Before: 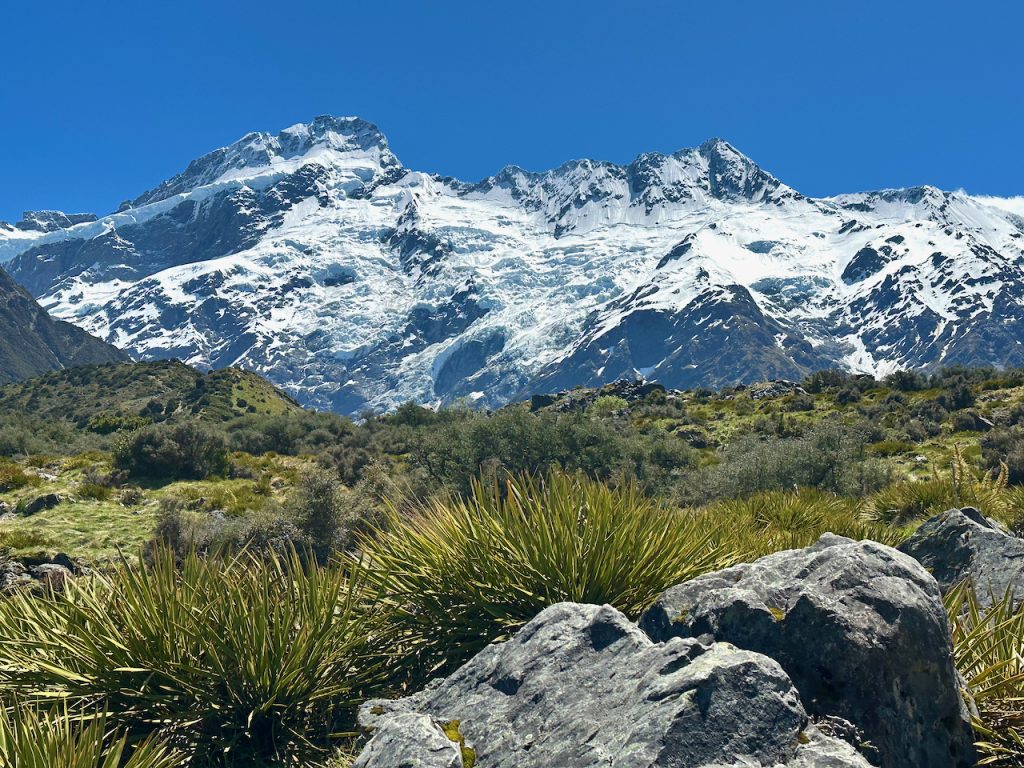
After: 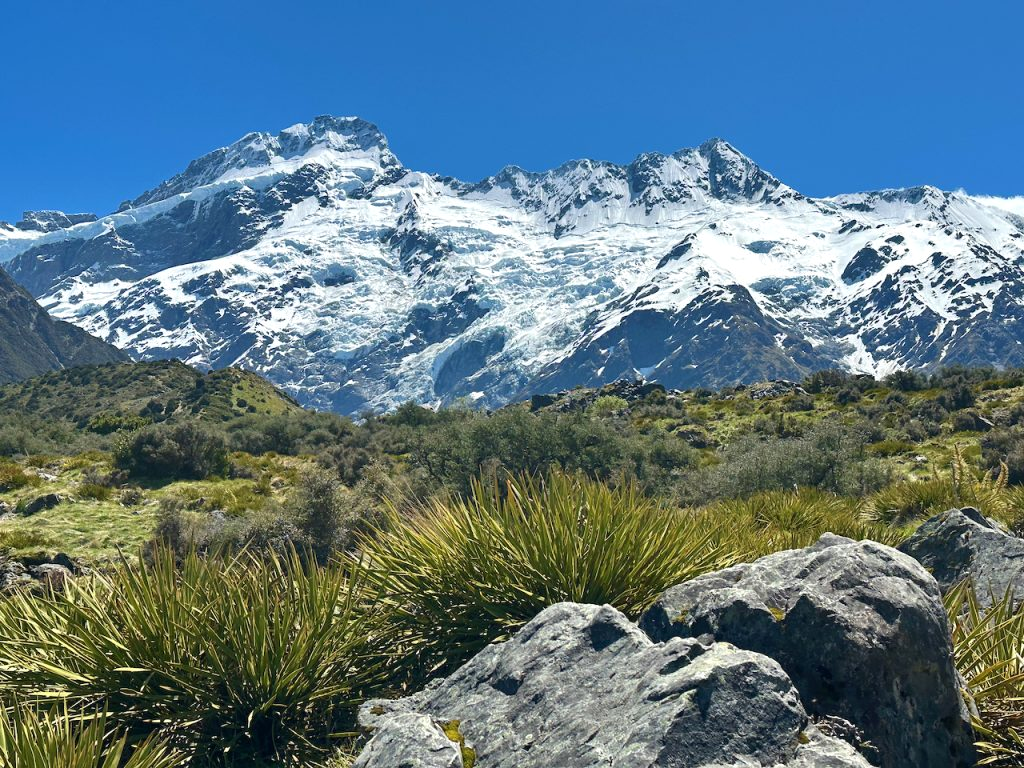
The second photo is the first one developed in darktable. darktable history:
exposure: exposure 0.135 EV, compensate highlight preservation false
